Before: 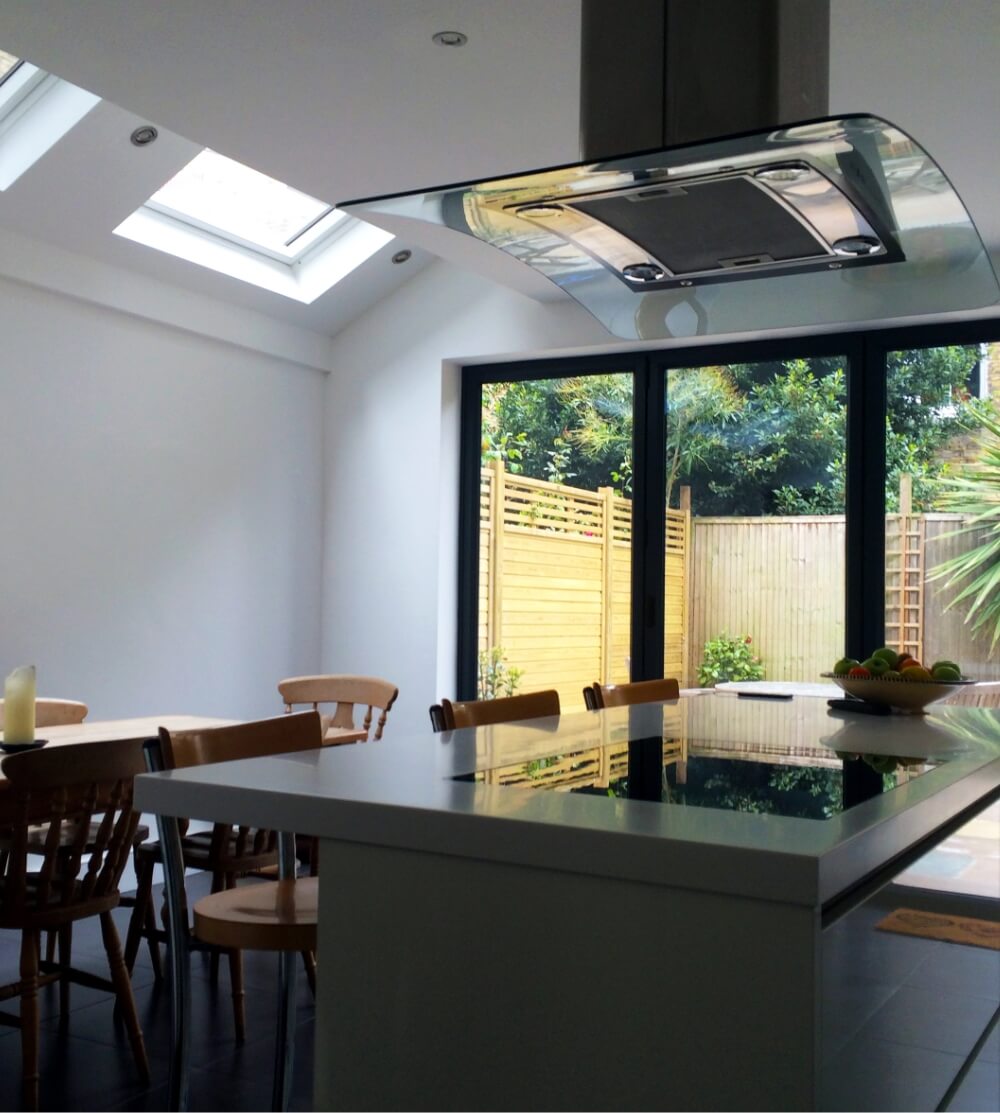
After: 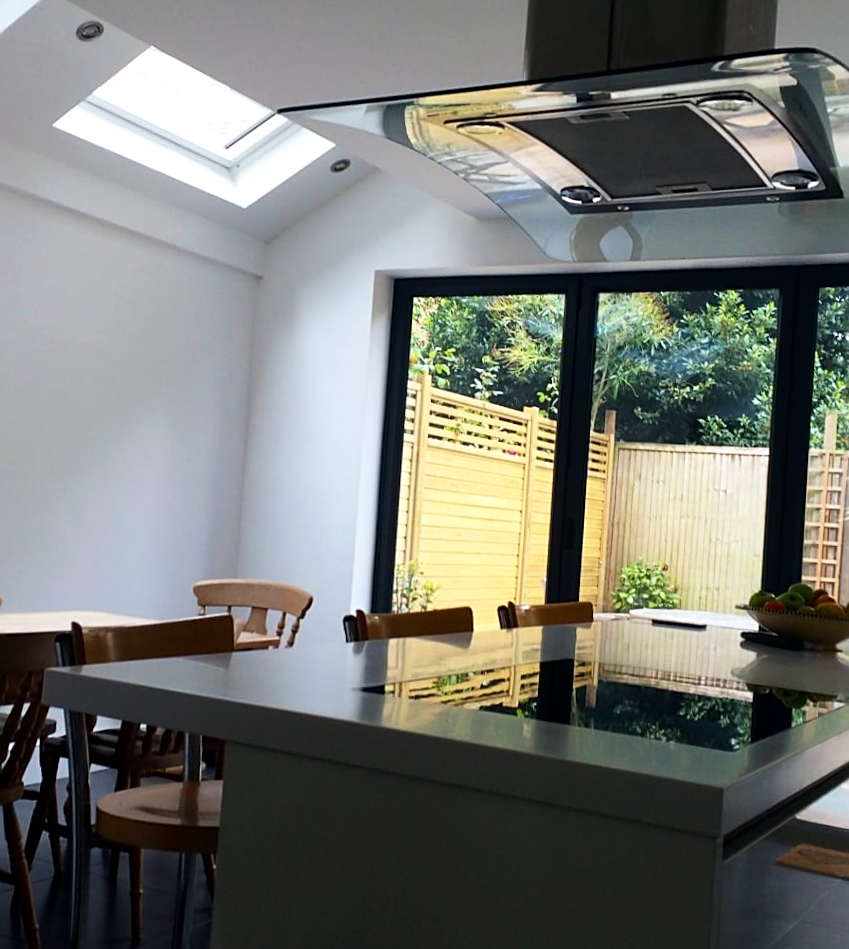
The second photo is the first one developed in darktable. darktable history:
crop and rotate: angle -3.17°, left 5.307%, top 5.194%, right 4.667%, bottom 4.417%
sharpen: amount 0.492
contrast brightness saturation: contrast 0.136
